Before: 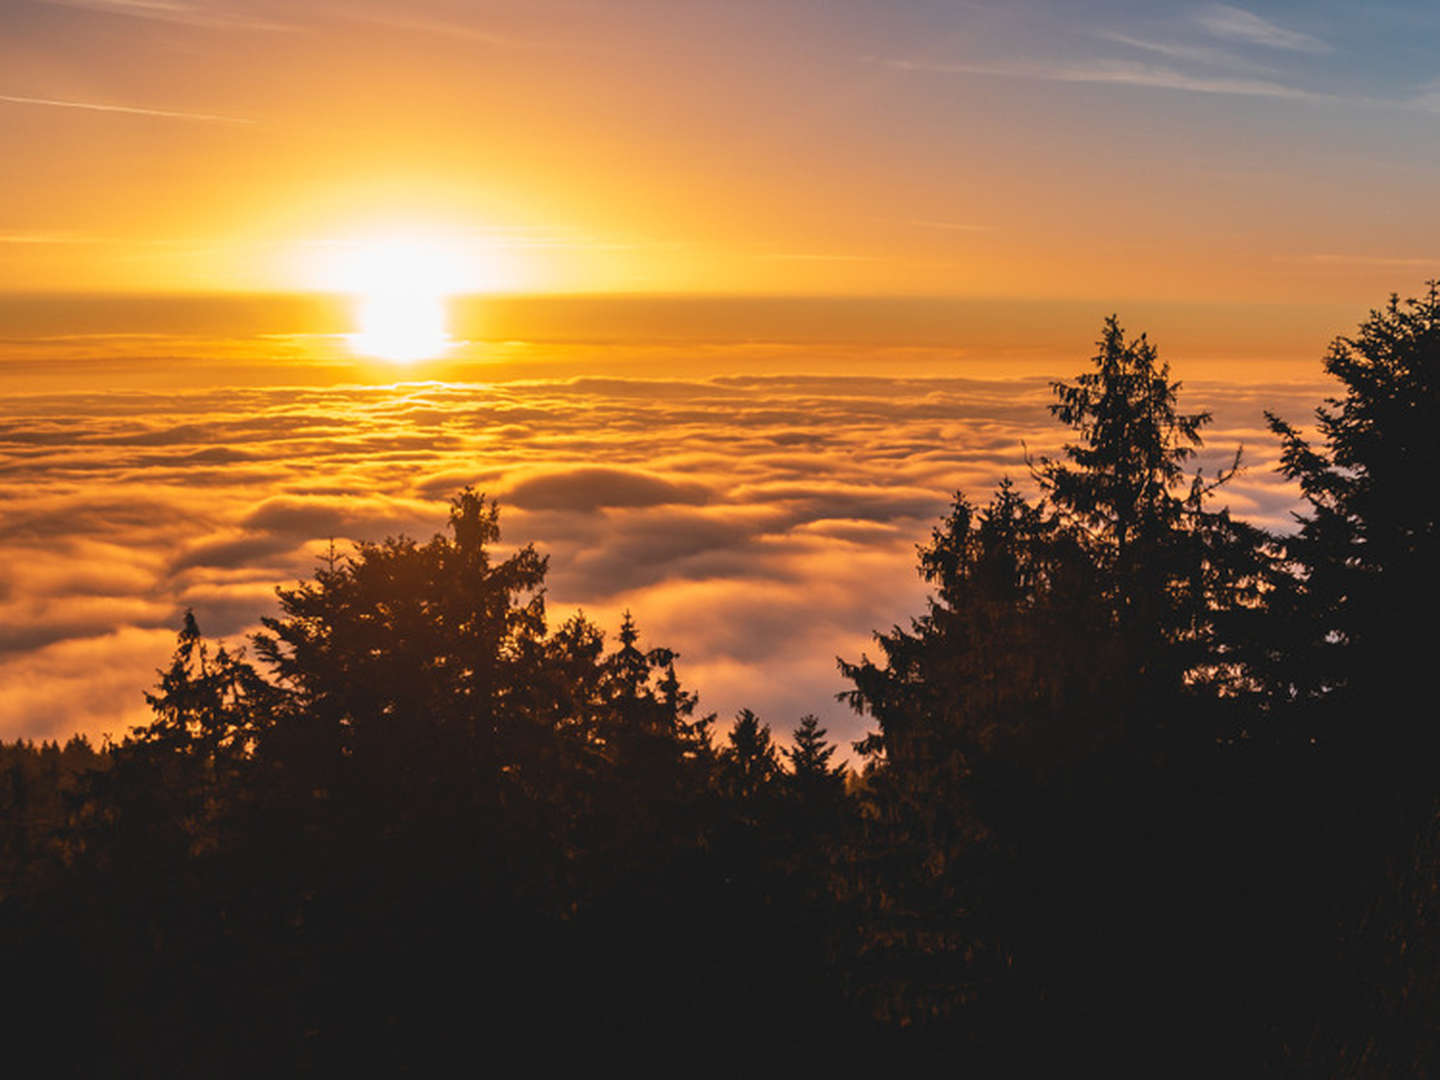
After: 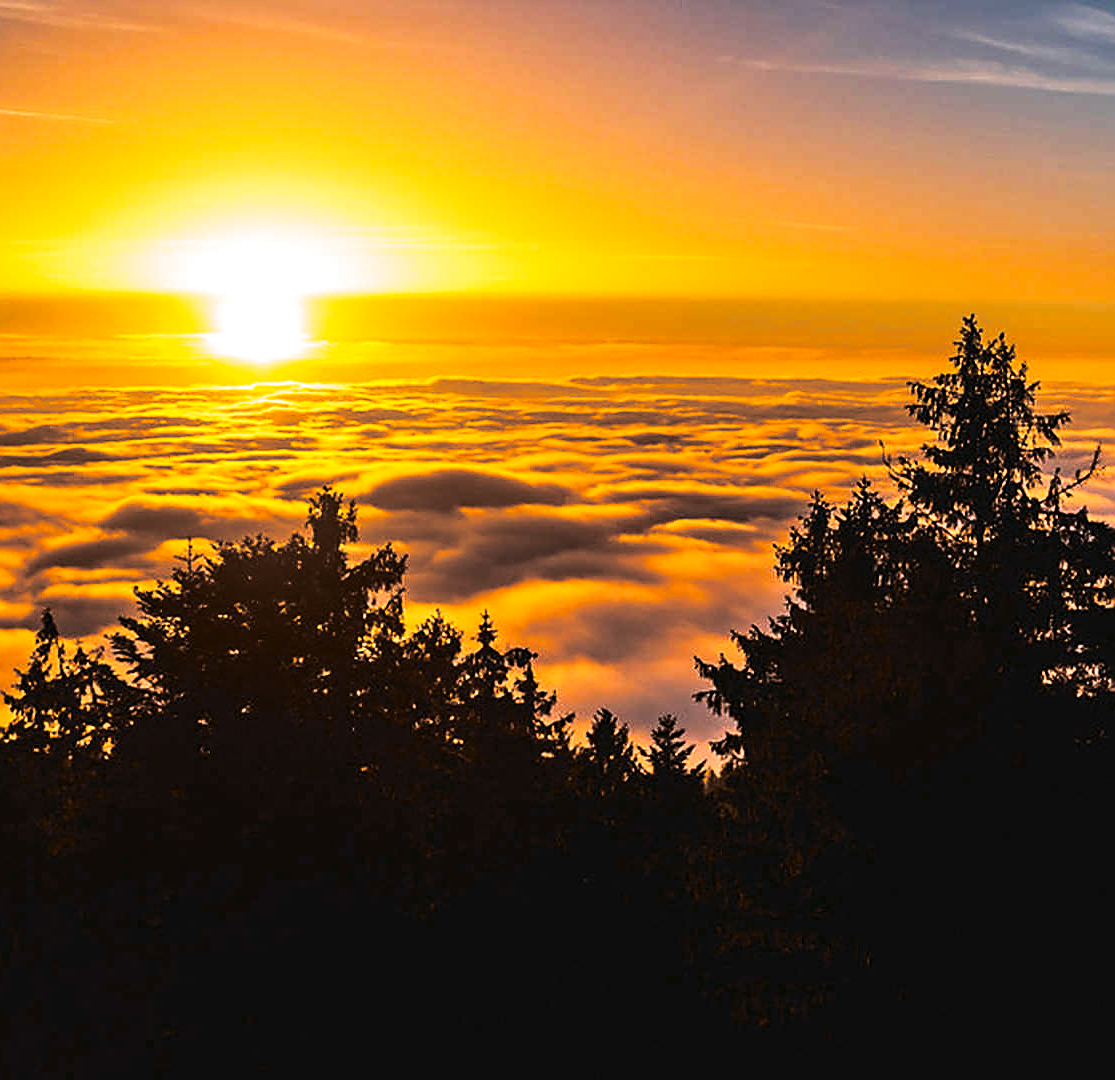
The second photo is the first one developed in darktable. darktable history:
split-toning: shadows › hue 36°, shadows › saturation 0.05, highlights › hue 10.8°, highlights › saturation 0.15, compress 40%
crop: left 9.88%, right 12.664%
haze removal: compatibility mode true, adaptive false
color balance rgb: perceptual saturation grading › global saturation 45%, perceptual saturation grading › highlights -25%, perceptual saturation grading › shadows 50%, perceptual brilliance grading › global brilliance 3%, global vibrance 3%
sharpen: radius 1.4, amount 1.25, threshold 0.7
contrast brightness saturation: contrast 0.28
